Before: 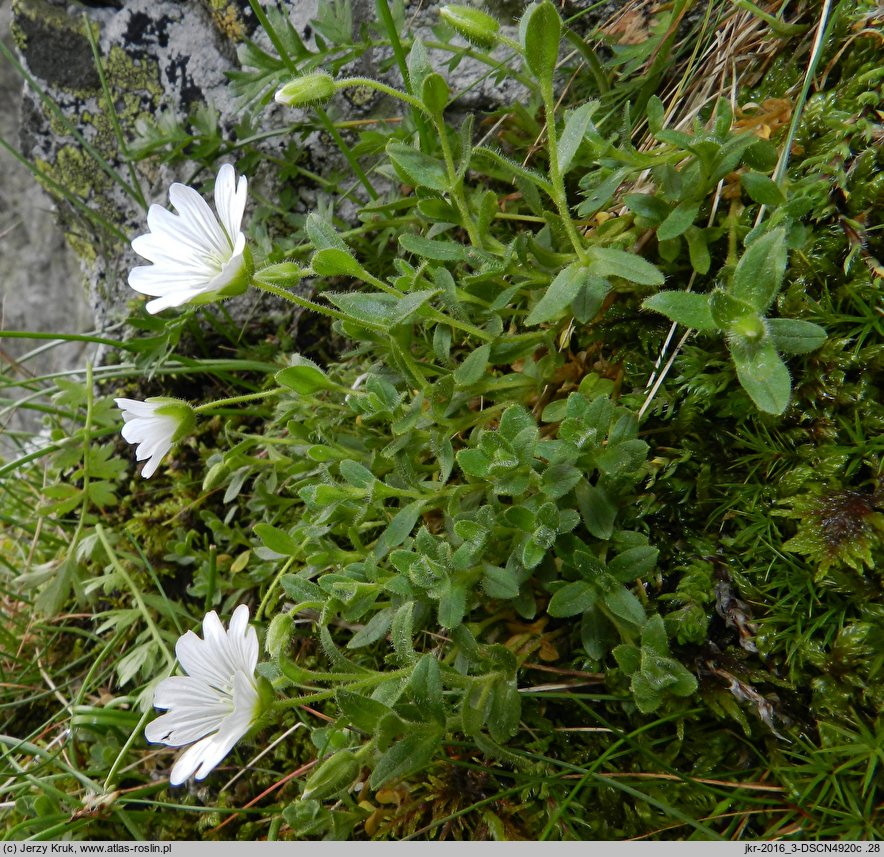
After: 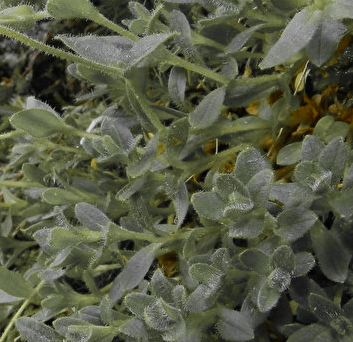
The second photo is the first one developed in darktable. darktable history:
color balance rgb: perceptual saturation grading › global saturation 30%, global vibrance 10%
crop: left 30%, top 30%, right 30%, bottom 30%
color zones: curves: ch1 [(0, 0.679) (0.143, 0.647) (0.286, 0.261) (0.378, -0.011) (0.571, 0.396) (0.714, 0.399) (0.857, 0.406) (1, 0.679)]
